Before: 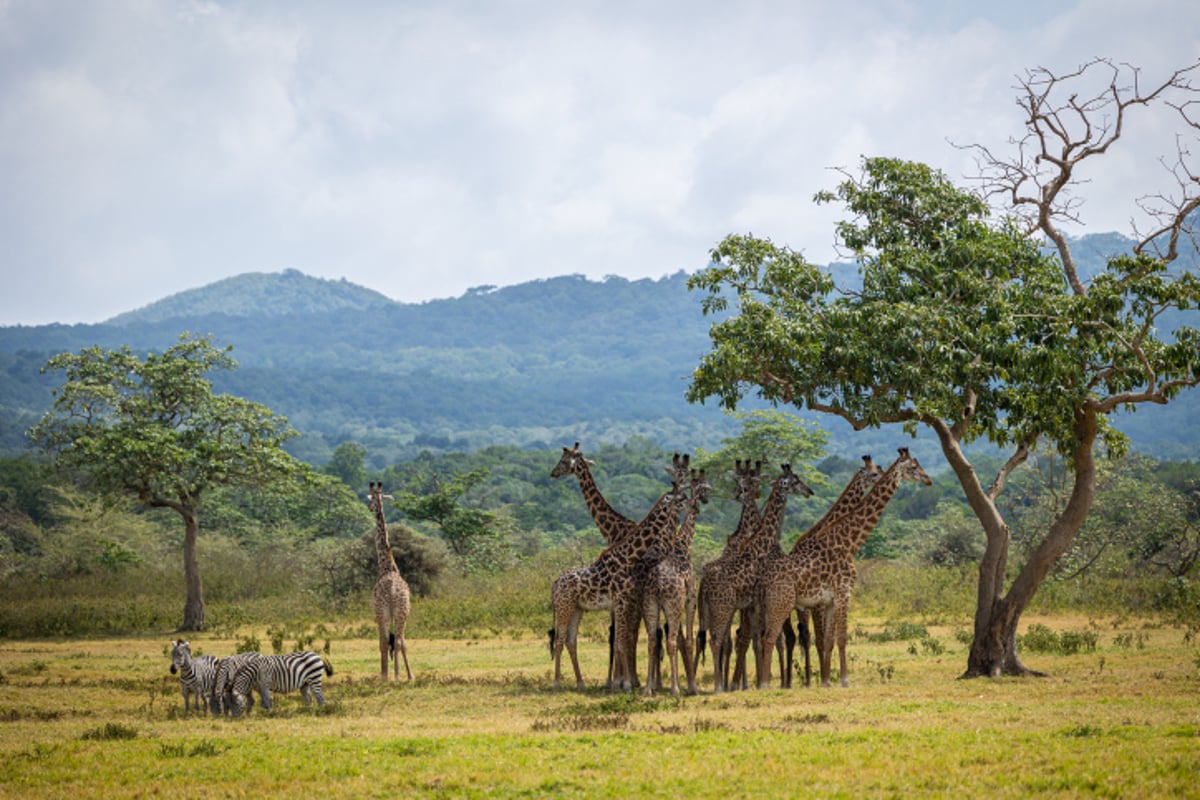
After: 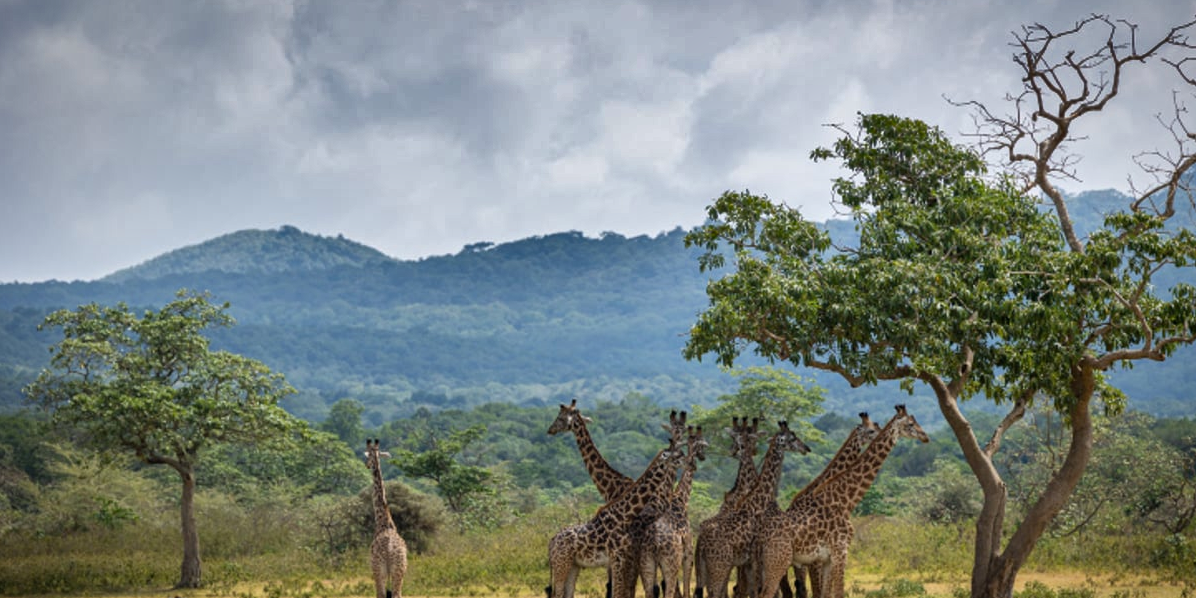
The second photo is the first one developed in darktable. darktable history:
shadows and highlights: shadows 24.34, highlights -76.95, soften with gaussian
crop: left 0.287%, top 5.479%, bottom 19.763%
